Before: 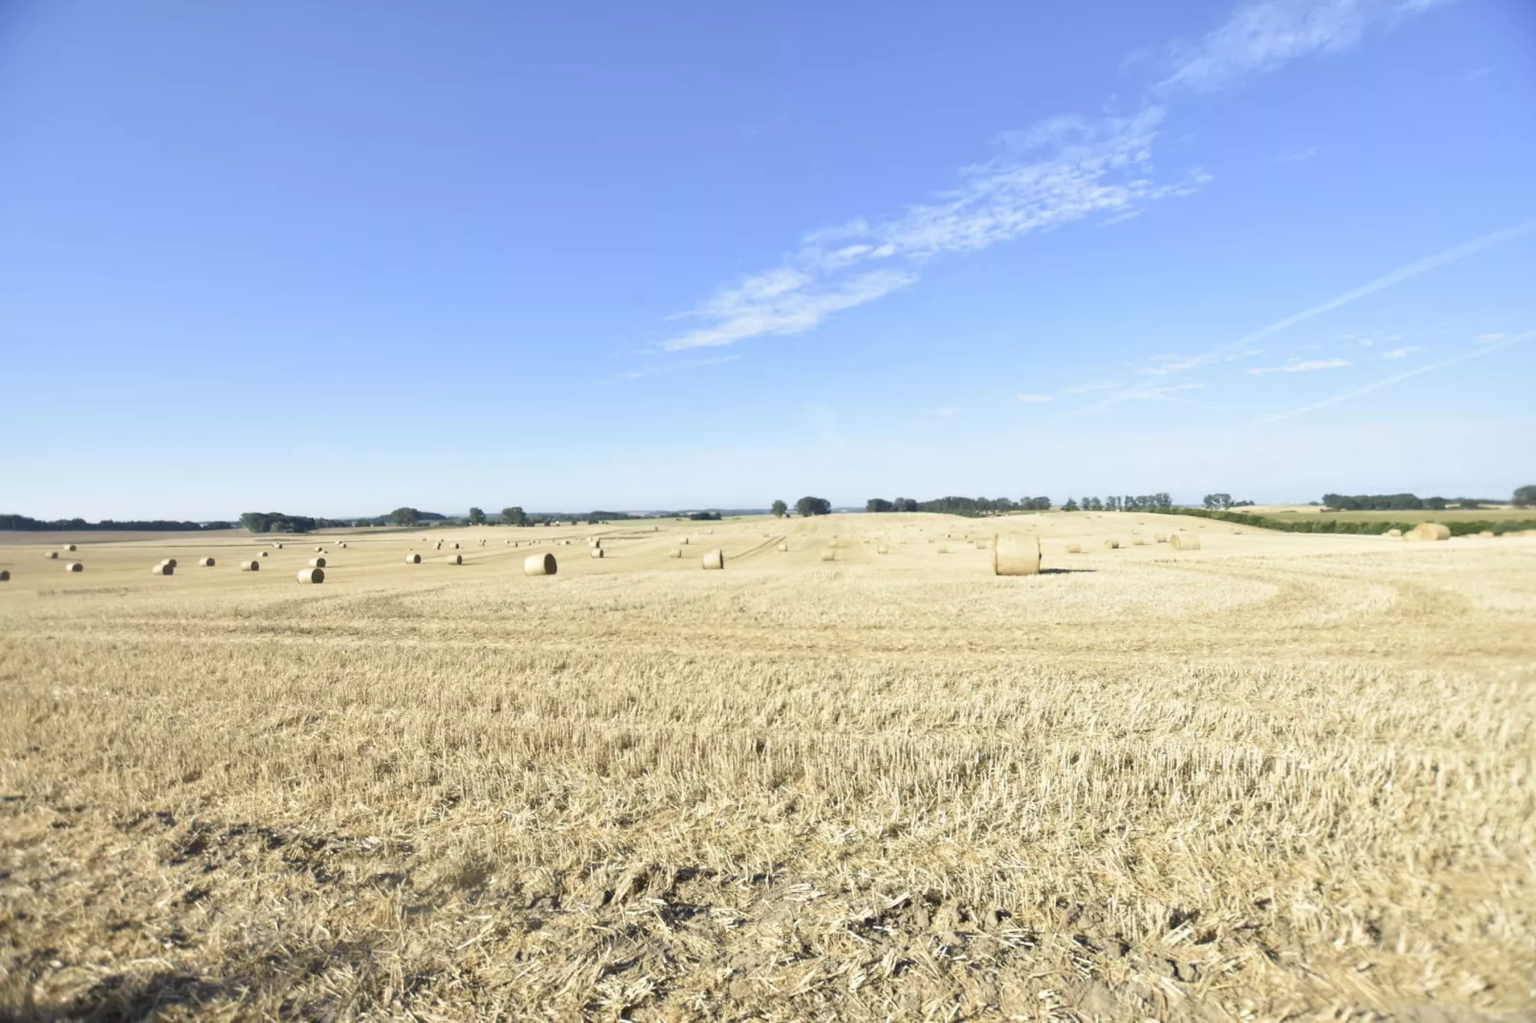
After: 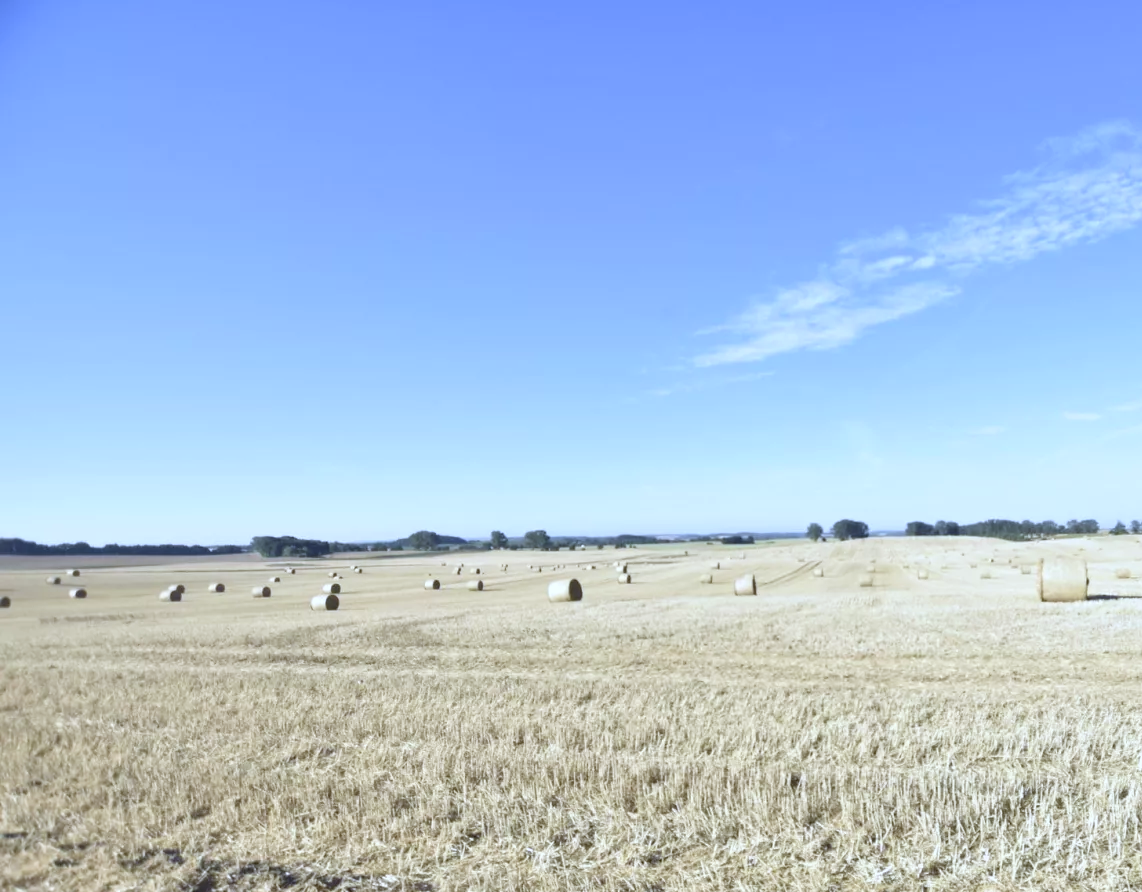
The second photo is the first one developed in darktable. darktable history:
crop: right 28.885%, bottom 16.626%
white balance: red 0.948, green 1.02, blue 1.176
rotate and perspective: crop left 0, crop top 0
